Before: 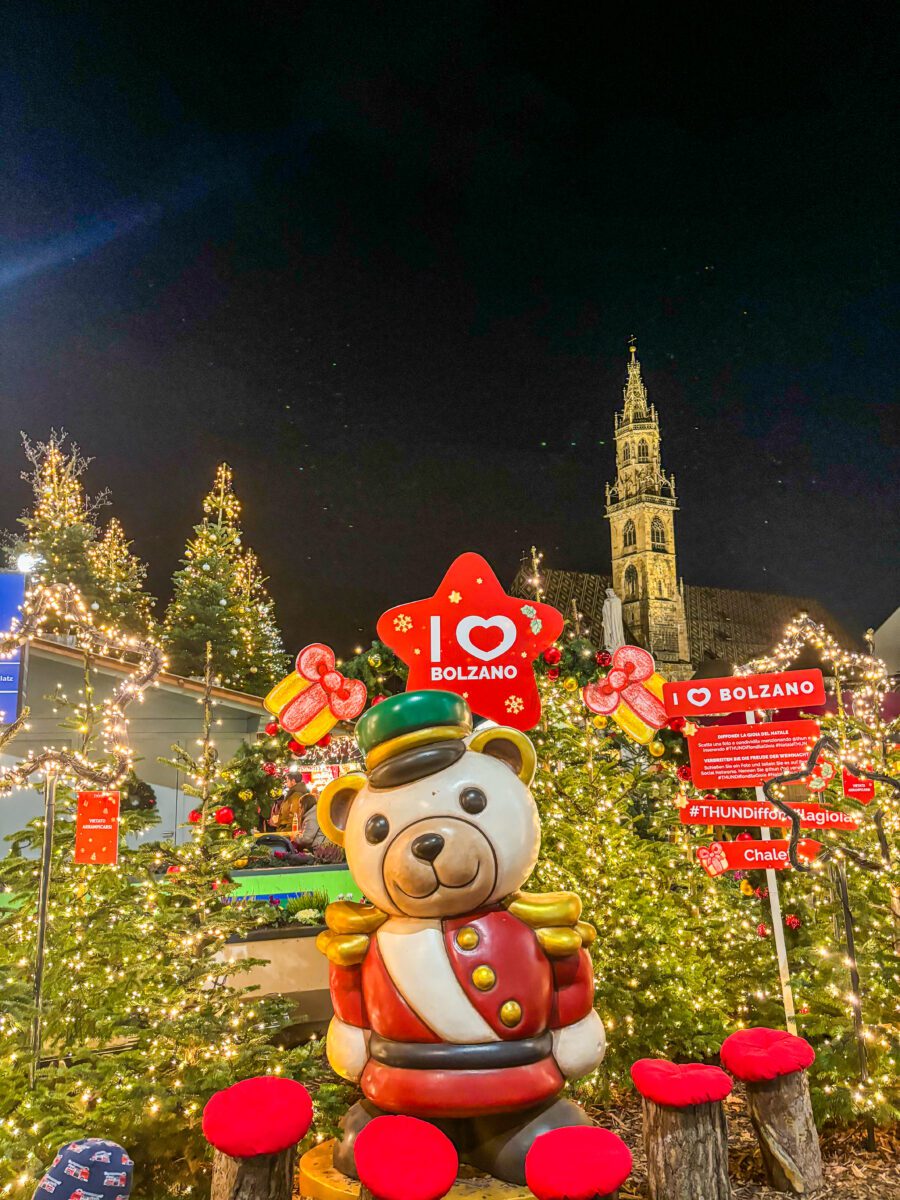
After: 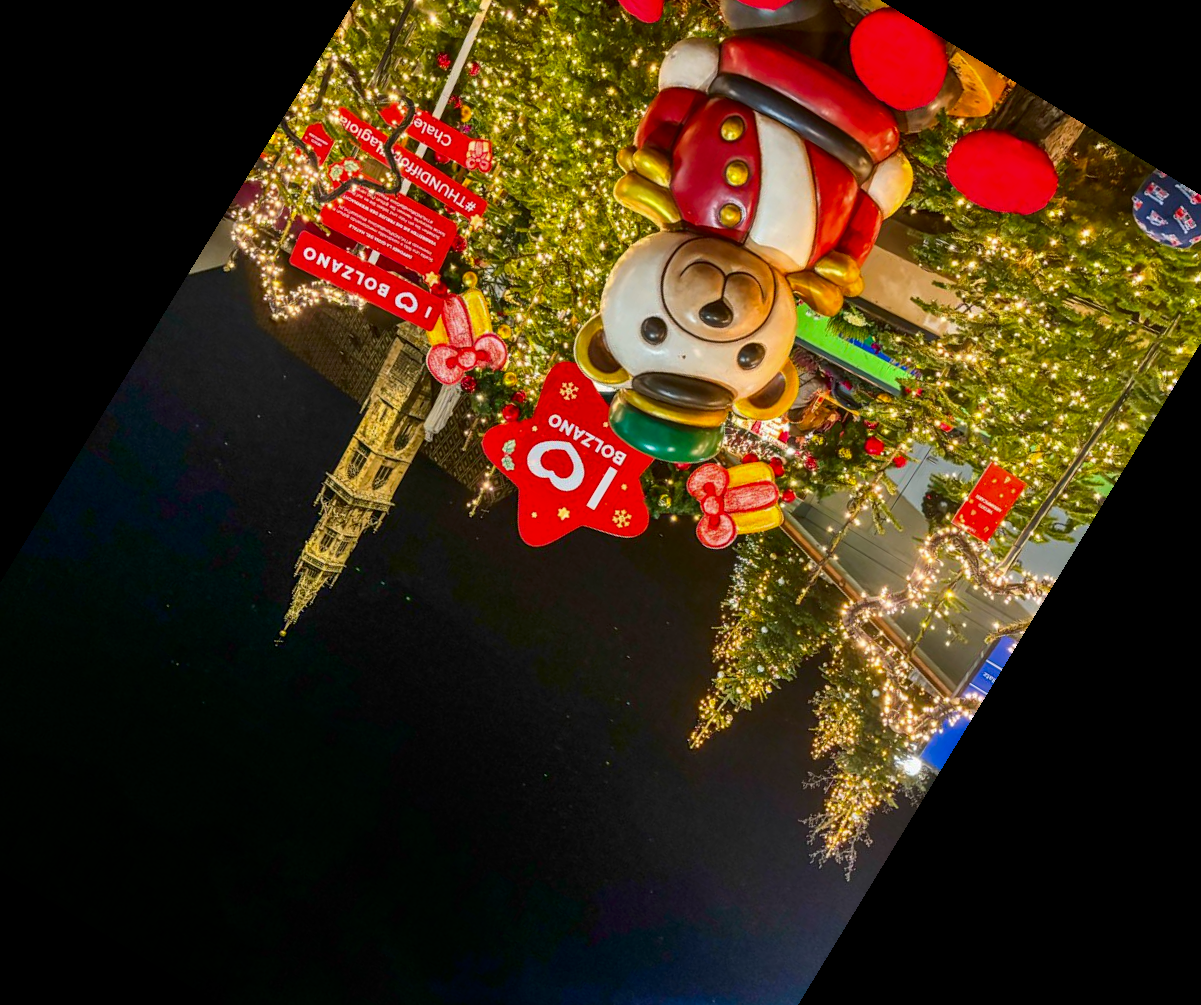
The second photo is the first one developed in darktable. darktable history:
crop and rotate: angle 148.68°, left 9.111%, top 15.603%, right 4.588%, bottom 17.041%
contrast brightness saturation: contrast 0.07, brightness -0.14, saturation 0.11
